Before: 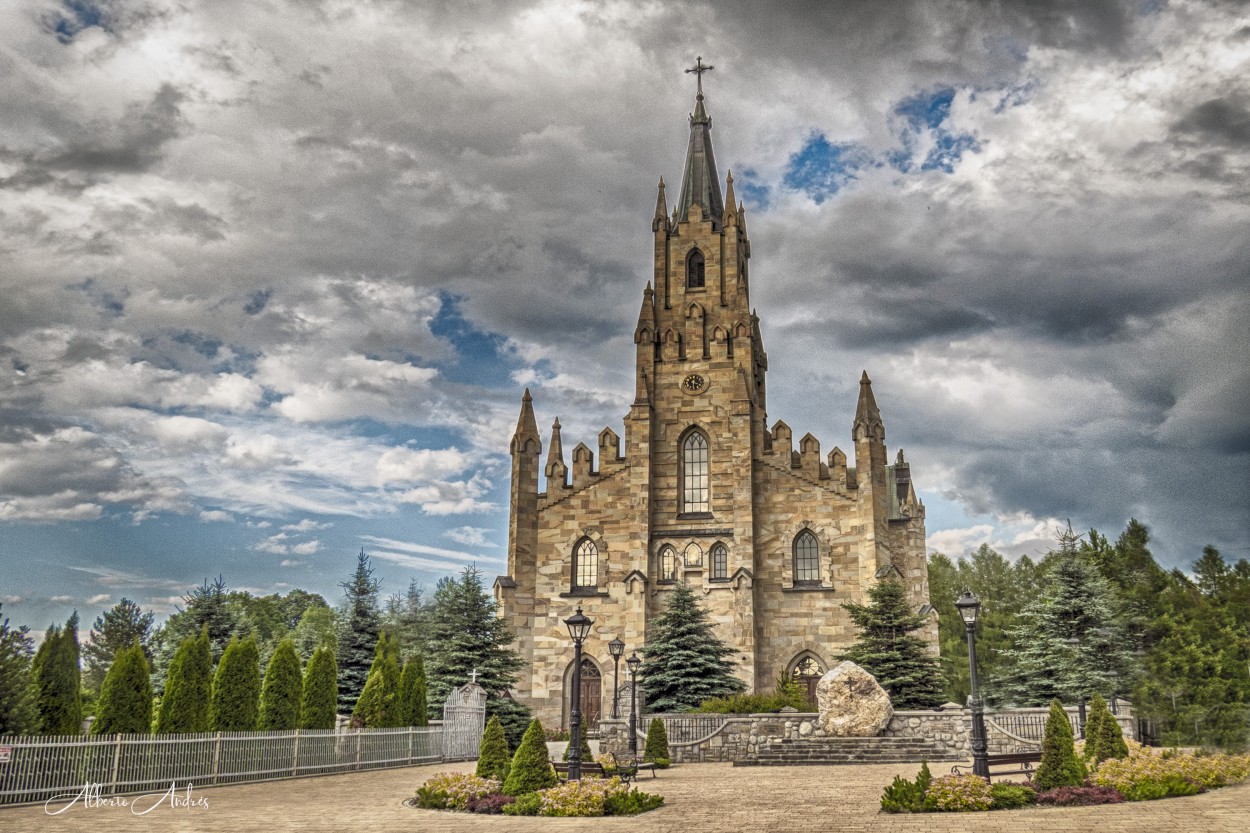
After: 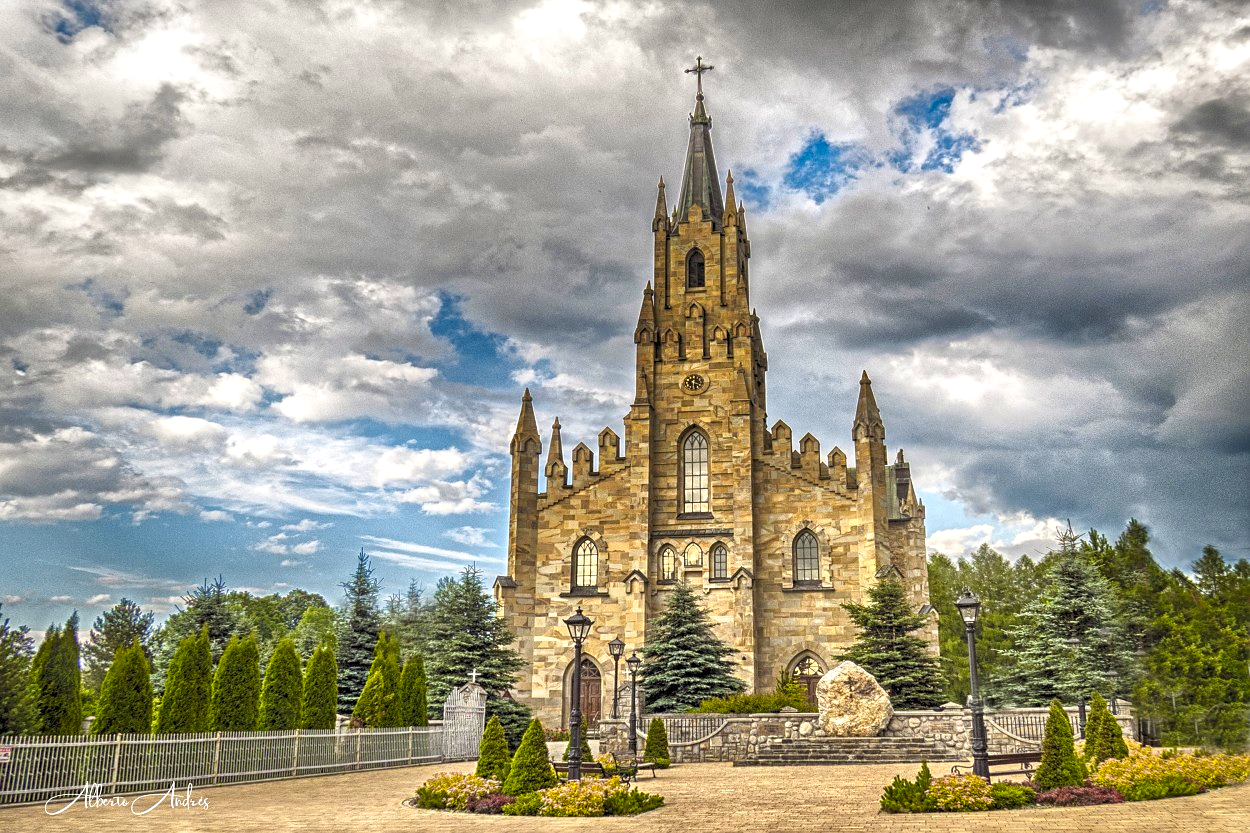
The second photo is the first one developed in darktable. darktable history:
sharpen: radius 1.022, threshold 0.903
color balance rgb: perceptual saturation grading › global saturation 30.482%, perceptual brilliance grading › global brilliance 12.732%, global vibrance 20%
